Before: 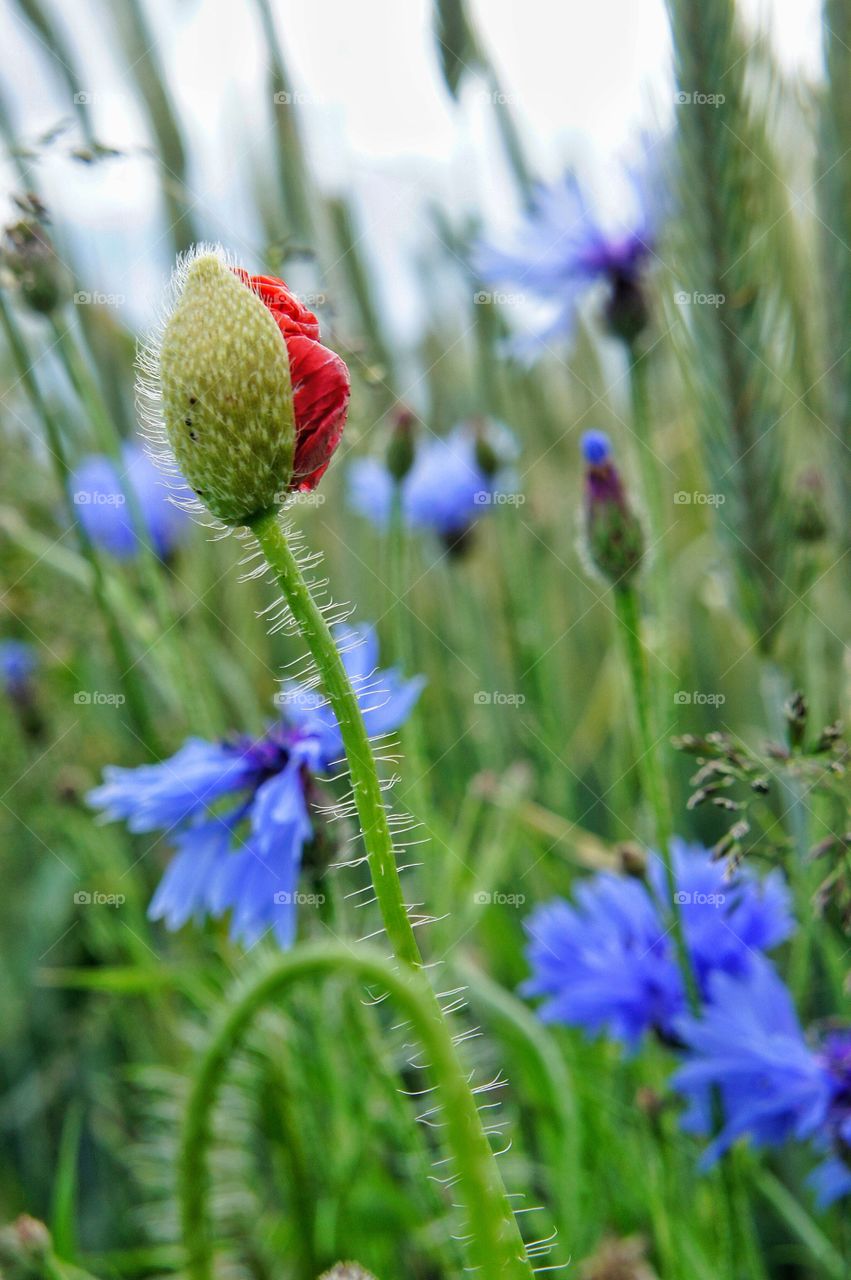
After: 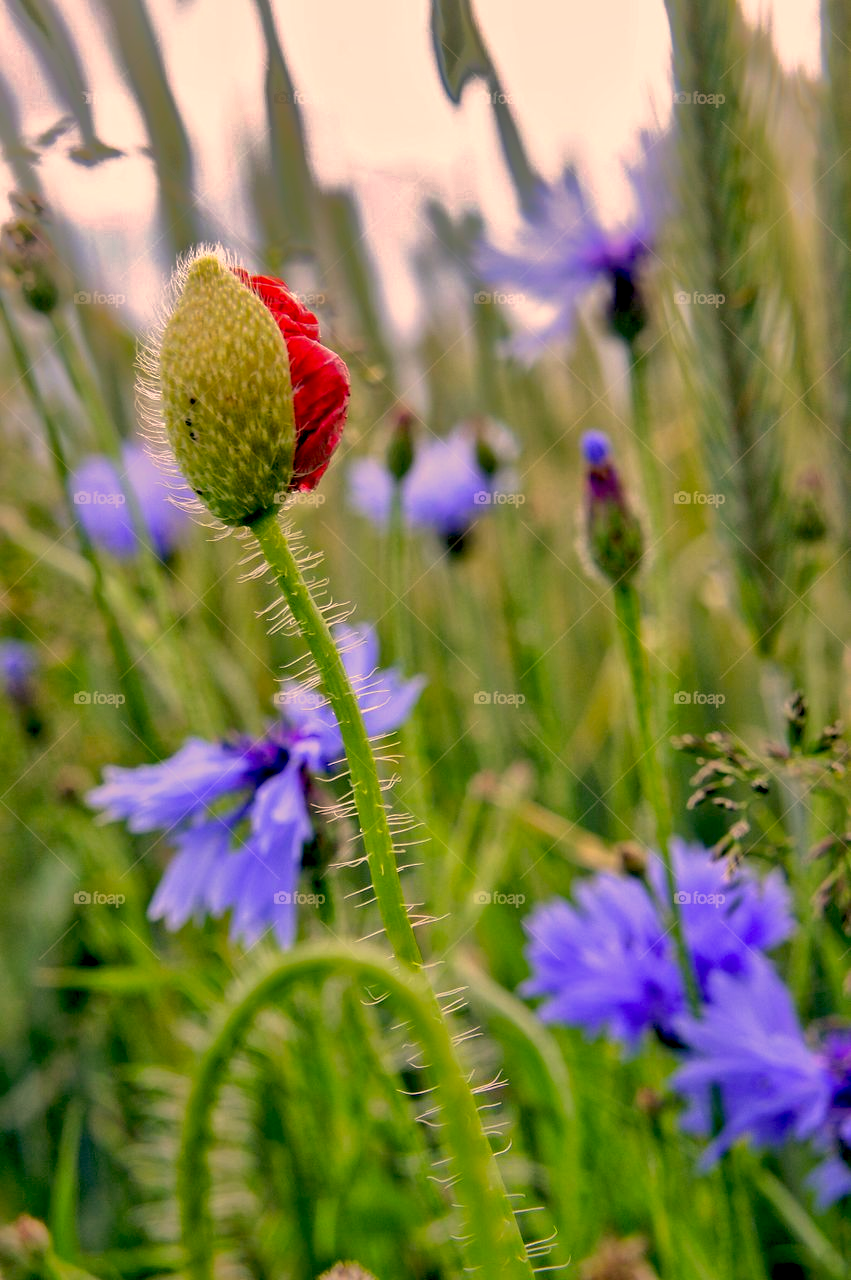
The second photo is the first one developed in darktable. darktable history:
shadows and highlights: shadows 38.87, highlights -75.84
base curve: curves: ch0 [(0.017, 0) (0.425, 0.441) (0.844, 0.933) (1, 1)], preserve colors none
color correction: highlights a* 21.71, highlights b* 22.25
